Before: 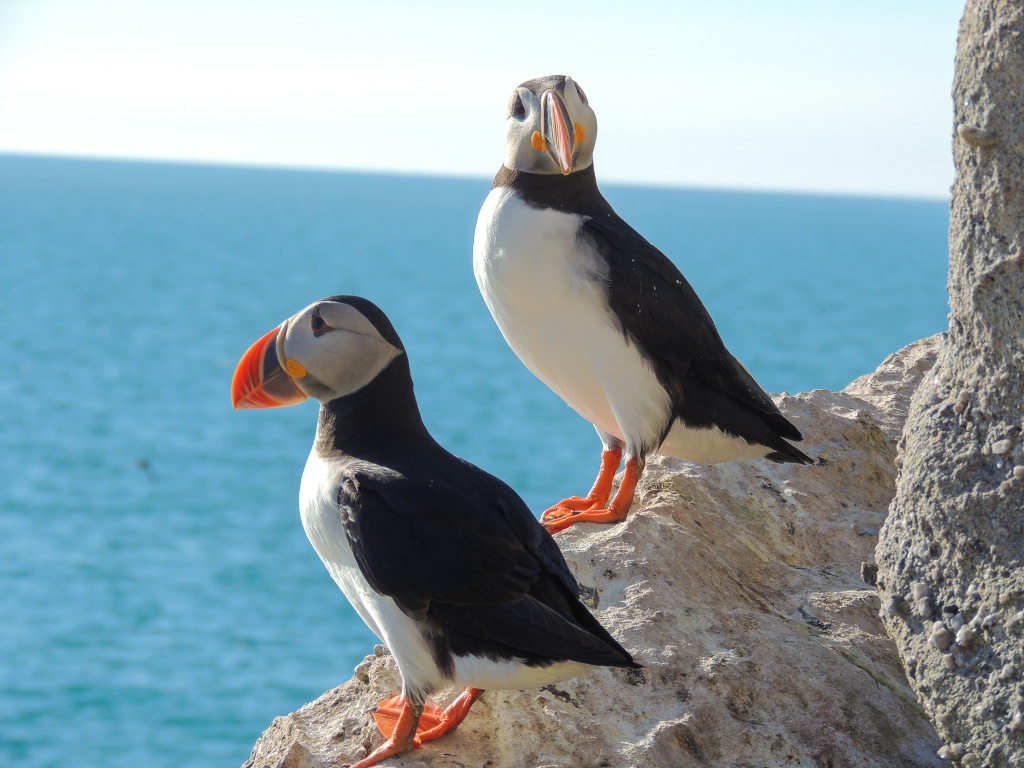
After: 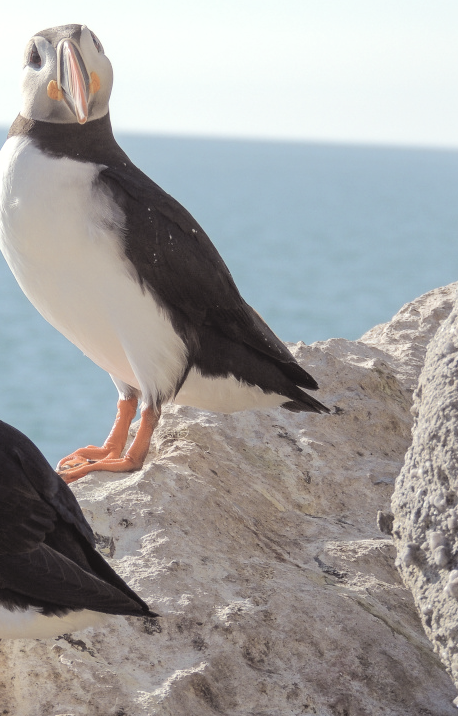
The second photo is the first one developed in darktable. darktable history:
contrast brightness saturation: brightness 0.189, saturation -0.509
color balance rgb: power › chroma 1.557%, power › hue 27.35°, perceptual saturation grading › global saturation 6.259%
crop: left 47.351%, top 6.739%, right 7.917%
